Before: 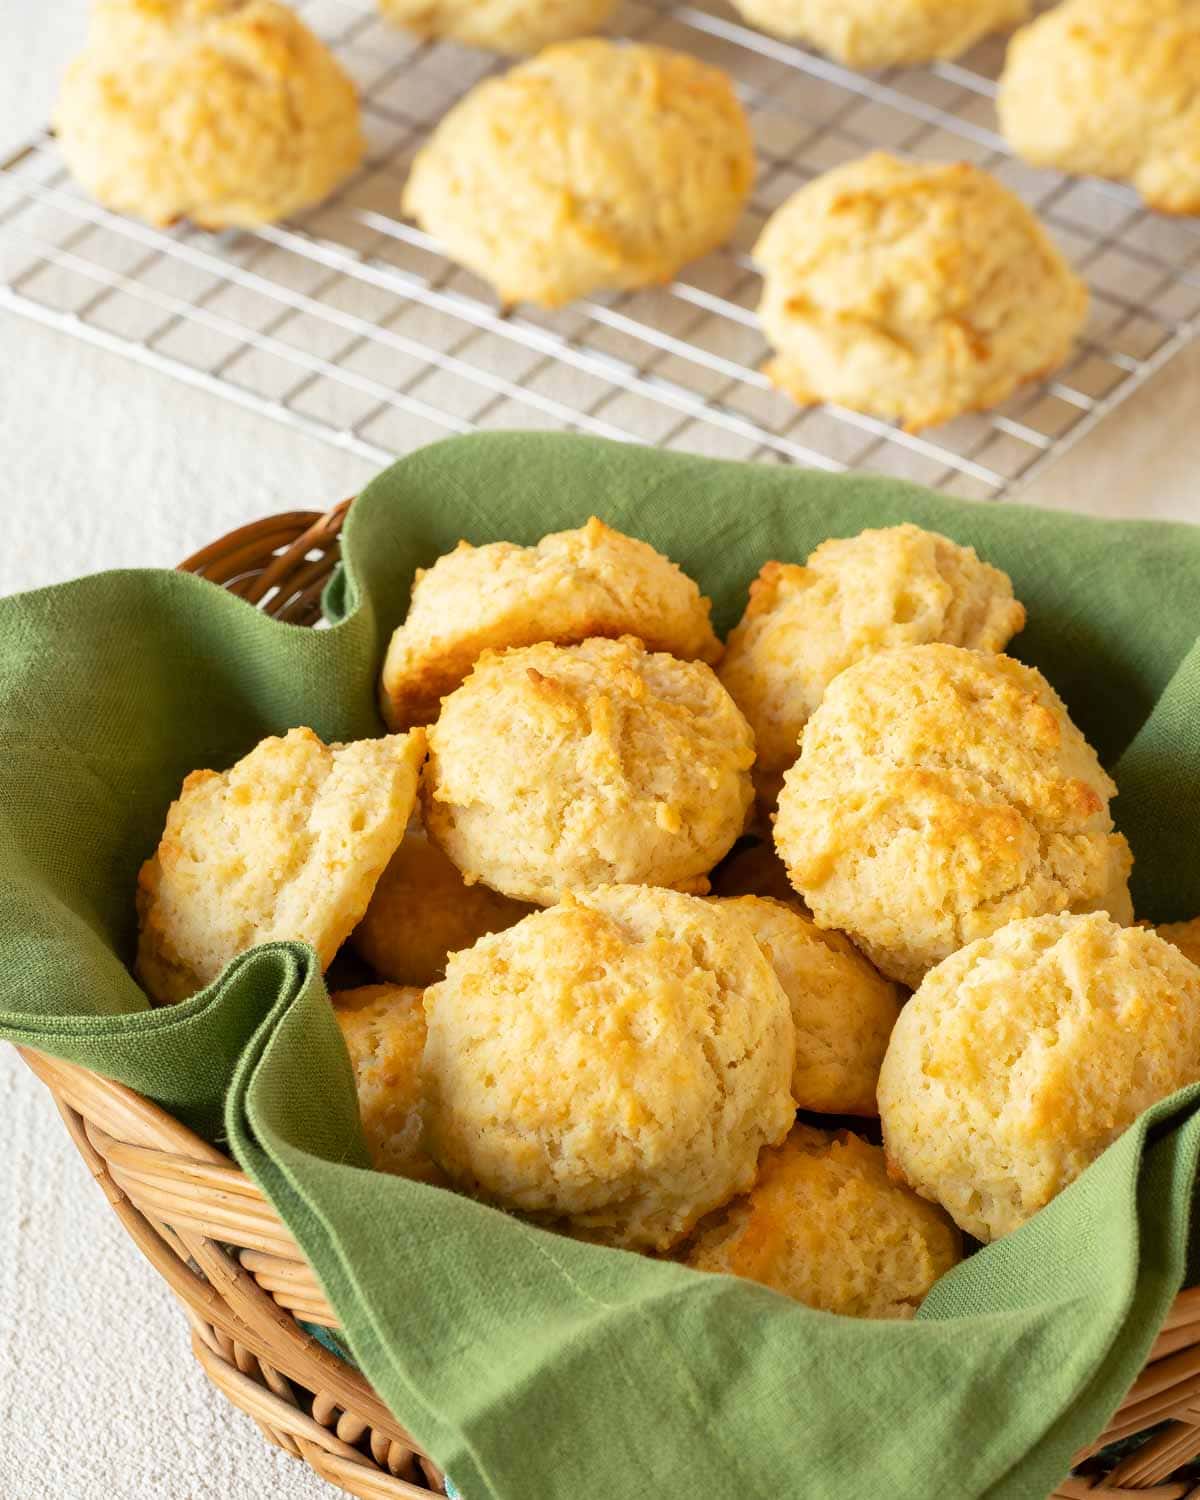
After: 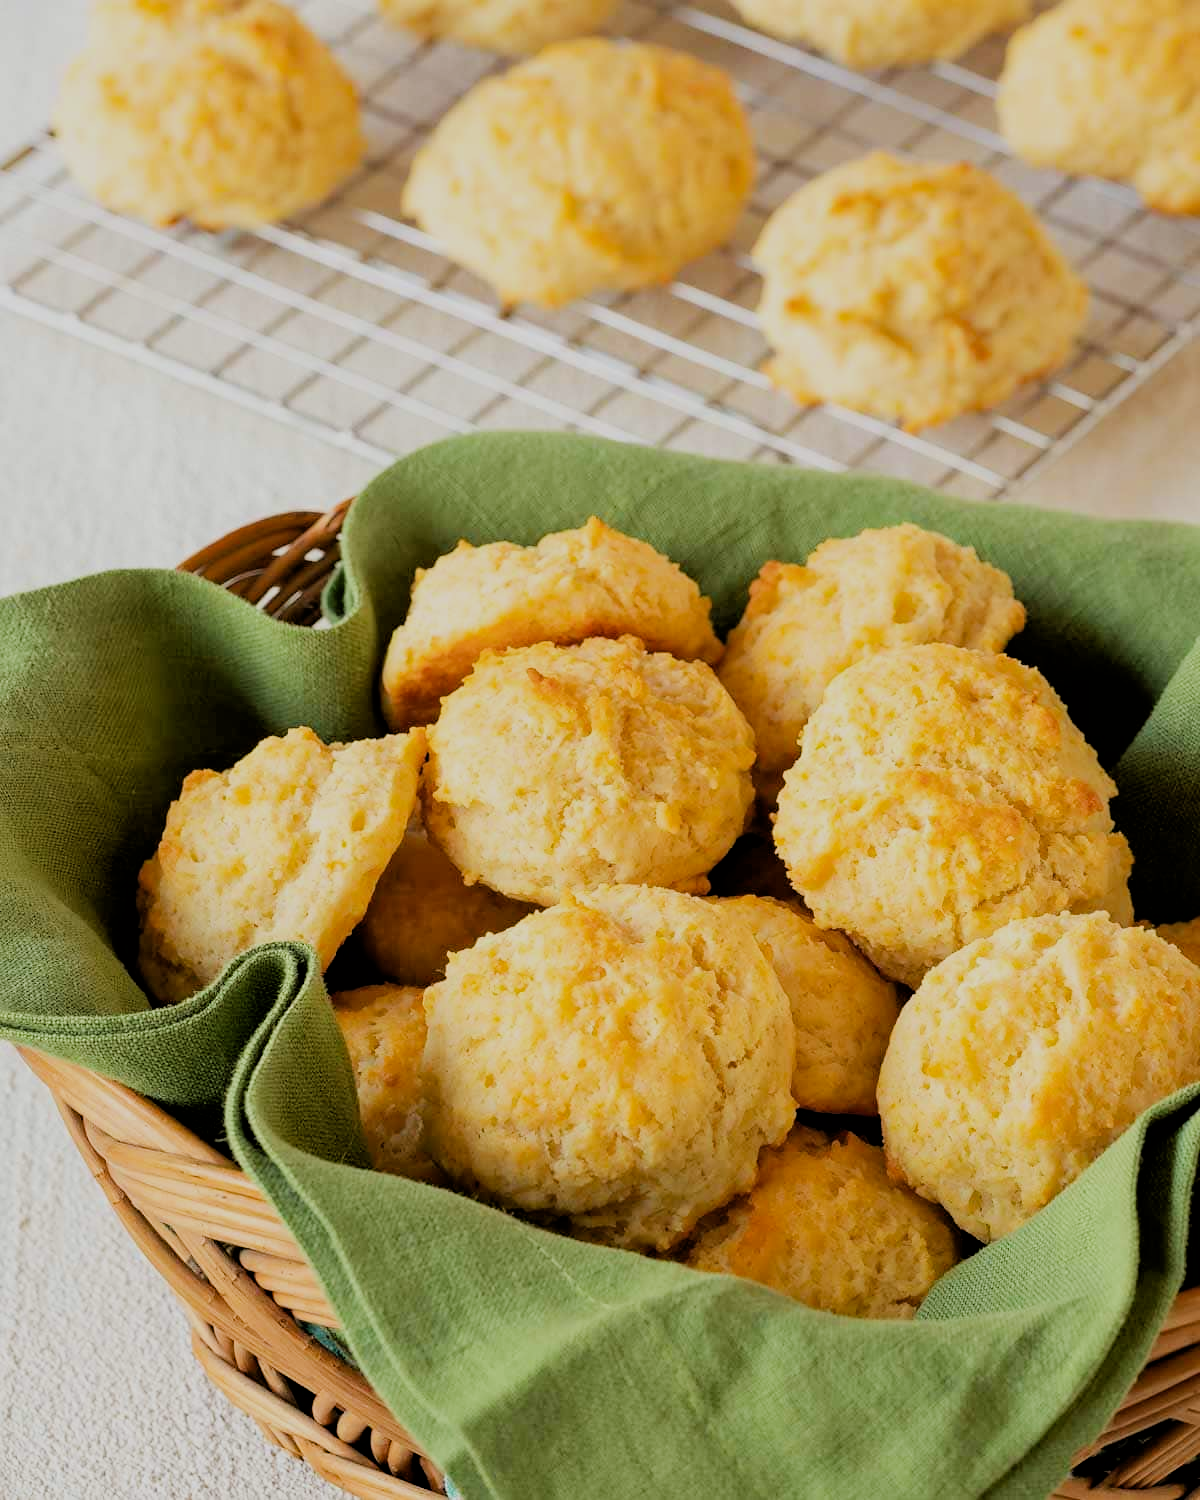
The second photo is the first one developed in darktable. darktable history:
filmic rgb: black relative exposure -4.36 EV, white relative exposure 4.56 EV, threshold 5.97 EV, hardness 2.4, contrast 1.056, enable highlight reconstruction true
sharpen: amount 0.206
haze removal: compatibility mode true, adaptive false
